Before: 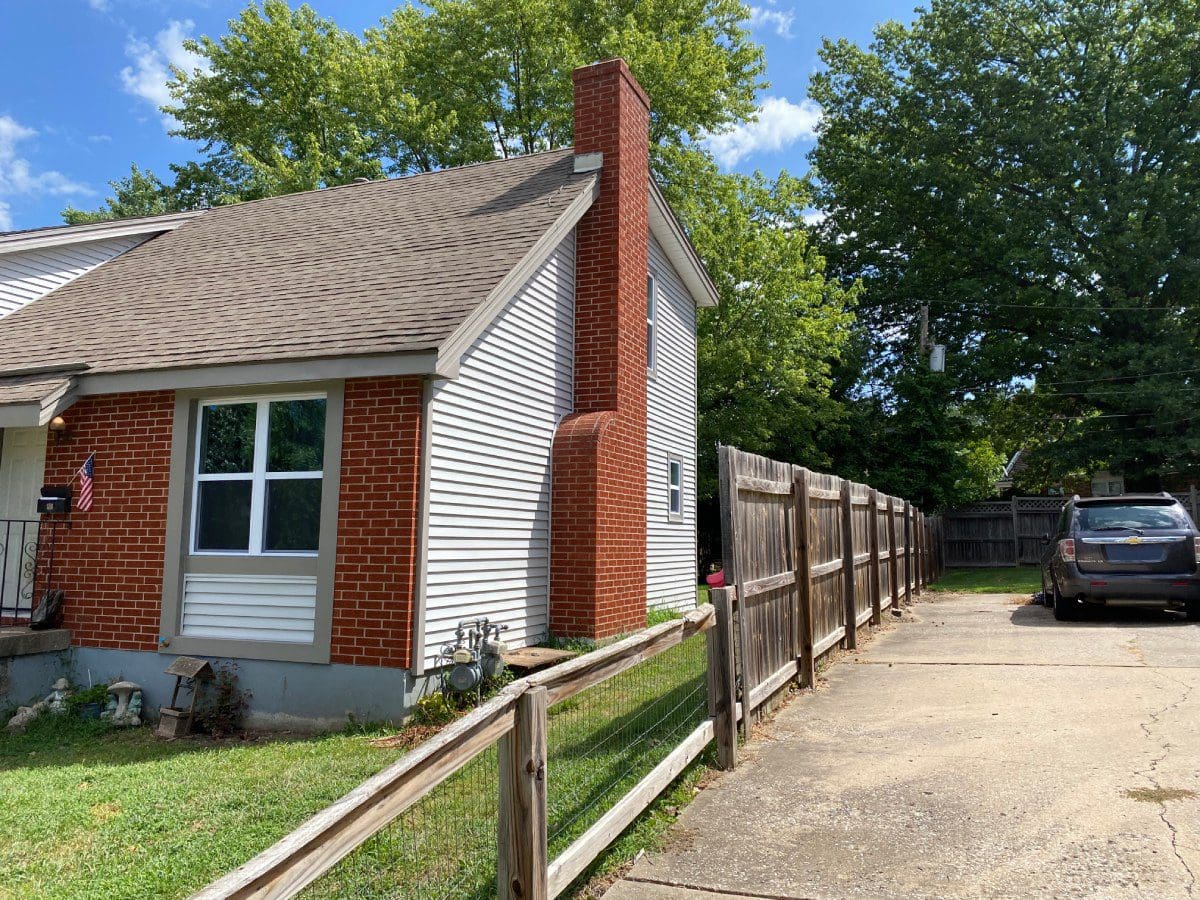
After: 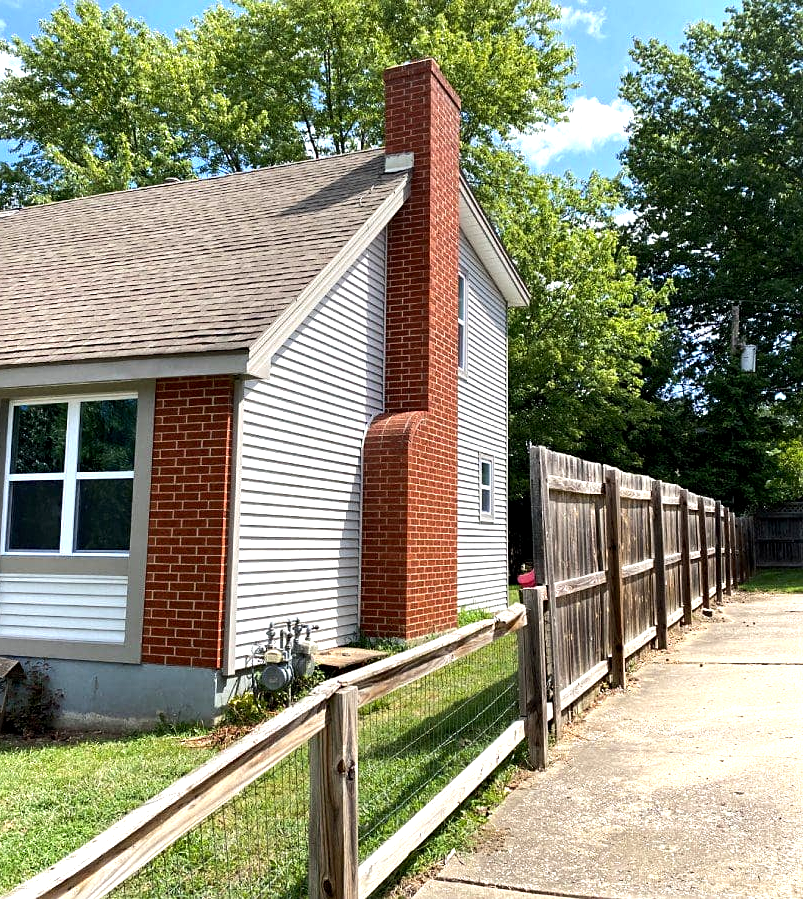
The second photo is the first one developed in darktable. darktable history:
crop and rotate: left 15.793%, right 17.214%
tone equalizer: -8 EV -0.432 EV, -7 EV -0.41 EV, -6 EV -0.324 EV, -5 EV -0.261 EV, -3 EV 0.226 EV, -2 EV 0.335 EV, -1 EV 0.389 EV, +0 EV 0.418 EV, edges refinement/feathering 500, mask exposure compensation -1.57 EV, preserve details no
sharpen: amount 0.216
exposure: black level correction 0.003, exposure 0.382 EV, compensate highlight preservation false
